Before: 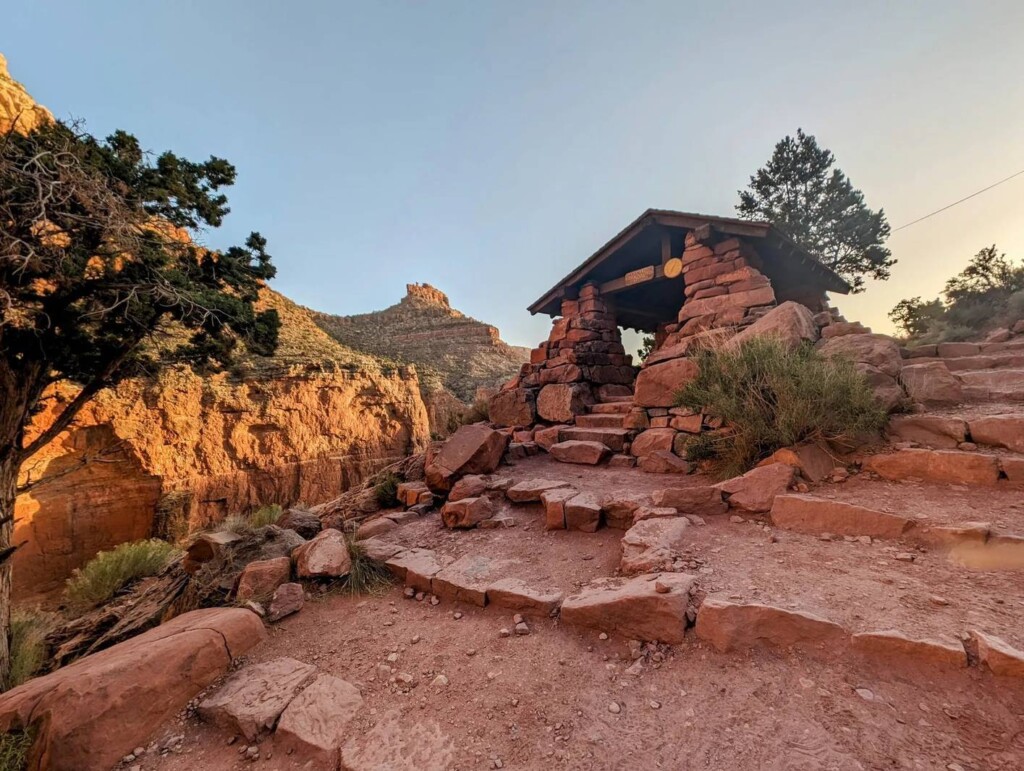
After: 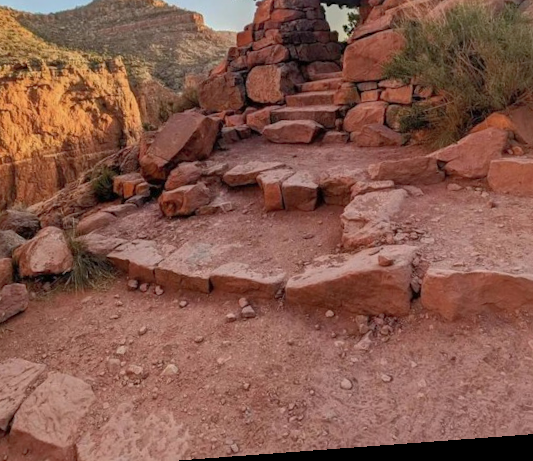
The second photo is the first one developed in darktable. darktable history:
rotate and perspective: rotation -4.25°, automatic cropping off
crop: left 29.672%, top 41.786%, right 20.851%, bottom 3.487%
shadows and highlights: on, module defaults
